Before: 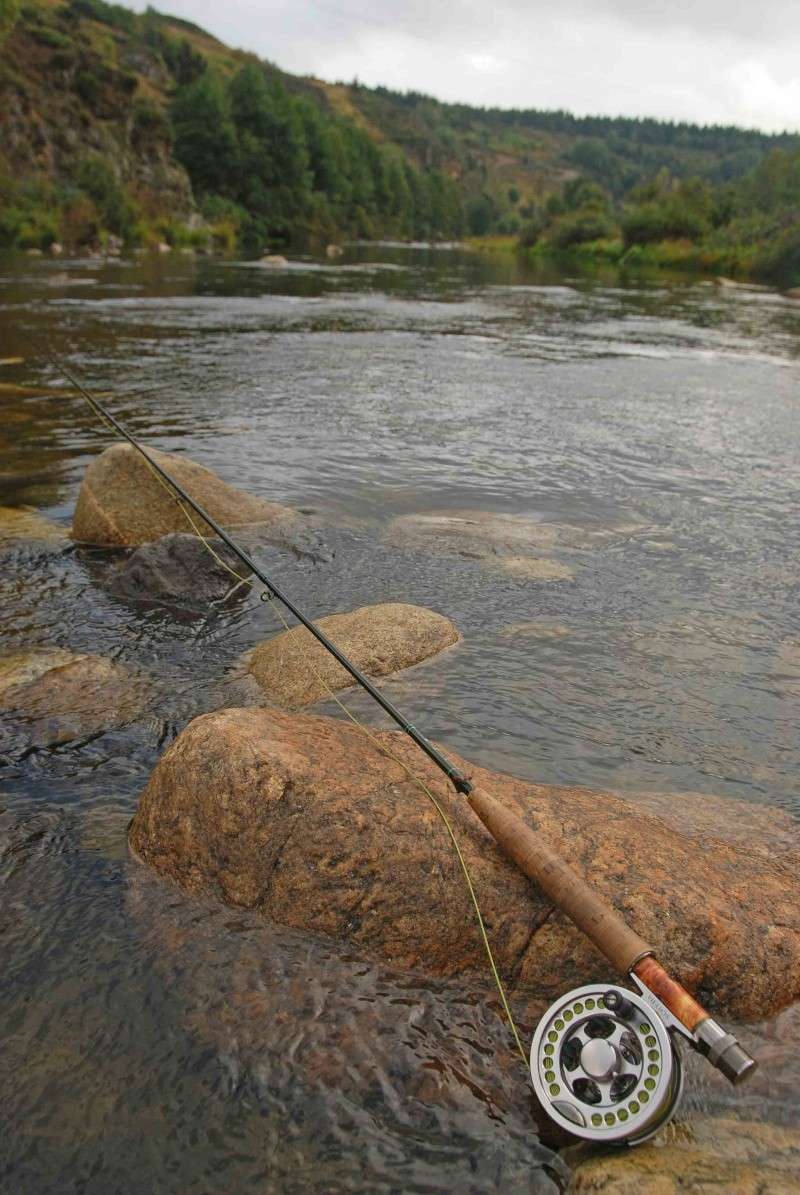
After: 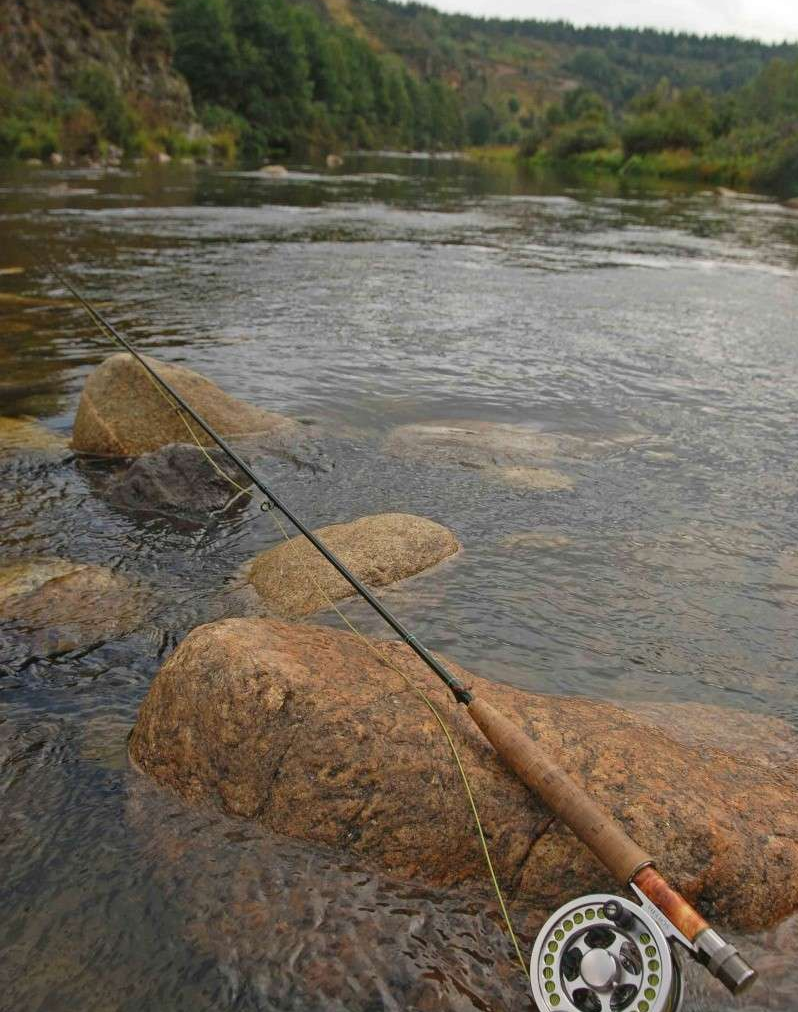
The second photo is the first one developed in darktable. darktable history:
crop: top 7.586%, bottom 7.721%
